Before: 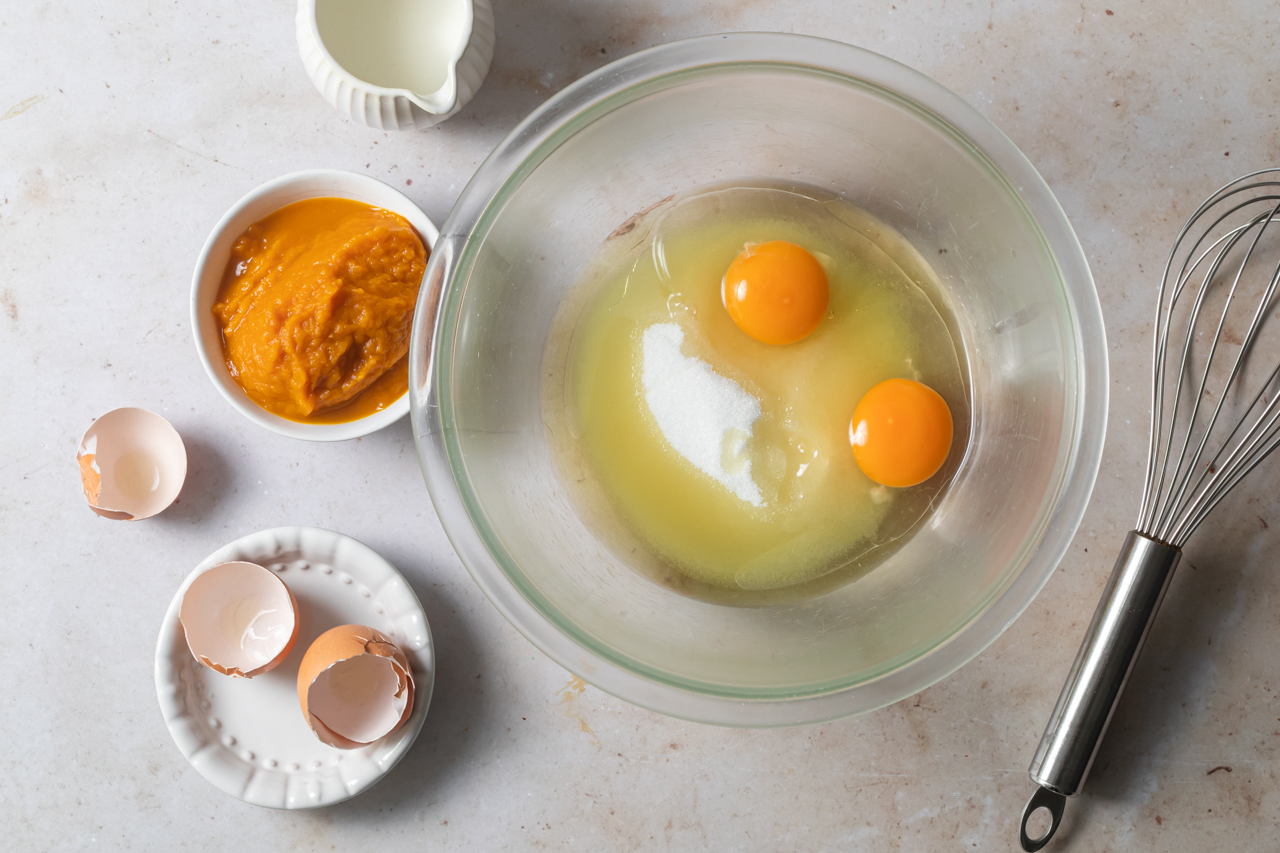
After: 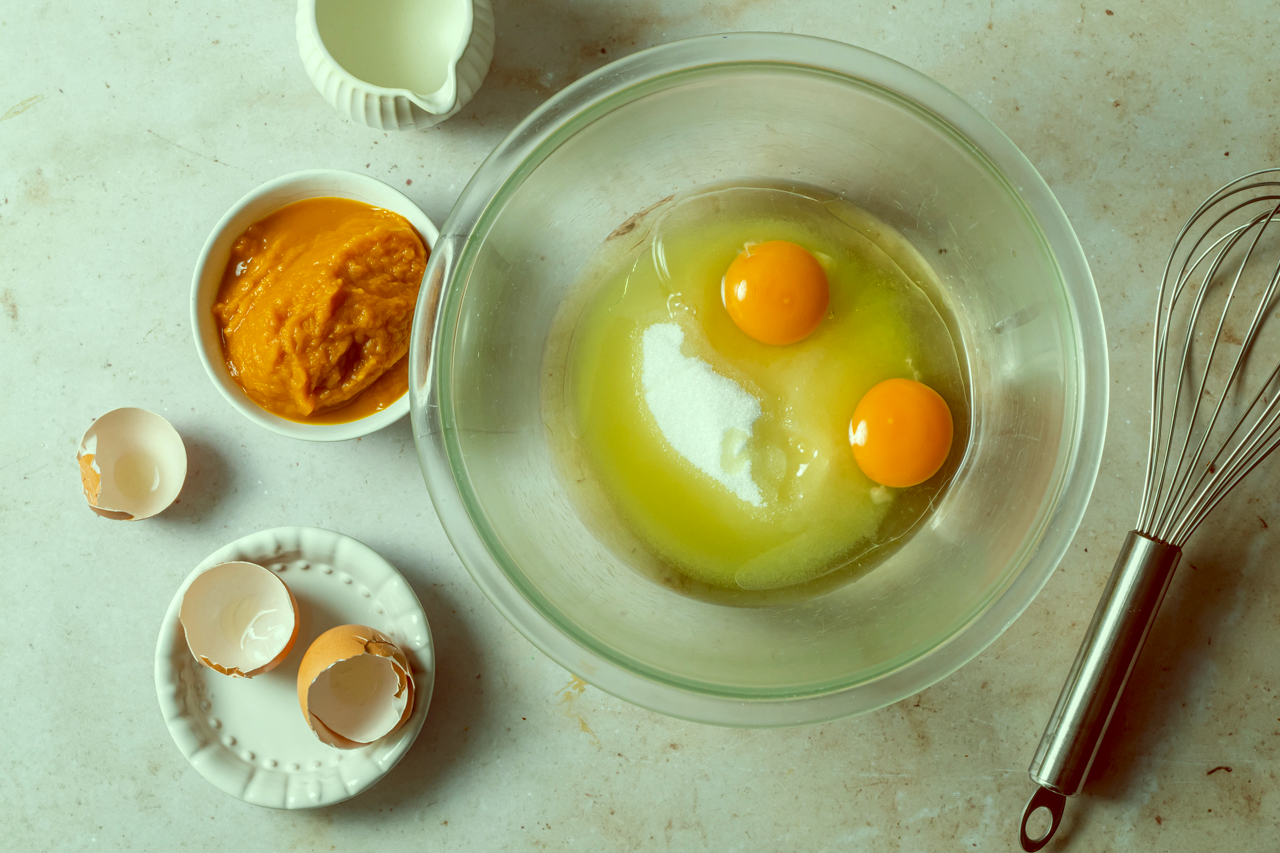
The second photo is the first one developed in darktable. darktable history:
local contrast: on, module defaults
contrast brightness saturation: saturation 0.13
color balance: lift [1, 1.015, 0.987, 0.985], gamma [1, 0.959, 1.042, 0.958], gain [0.927, 0.938, 1.072, 0.928], contrast 1.5%
